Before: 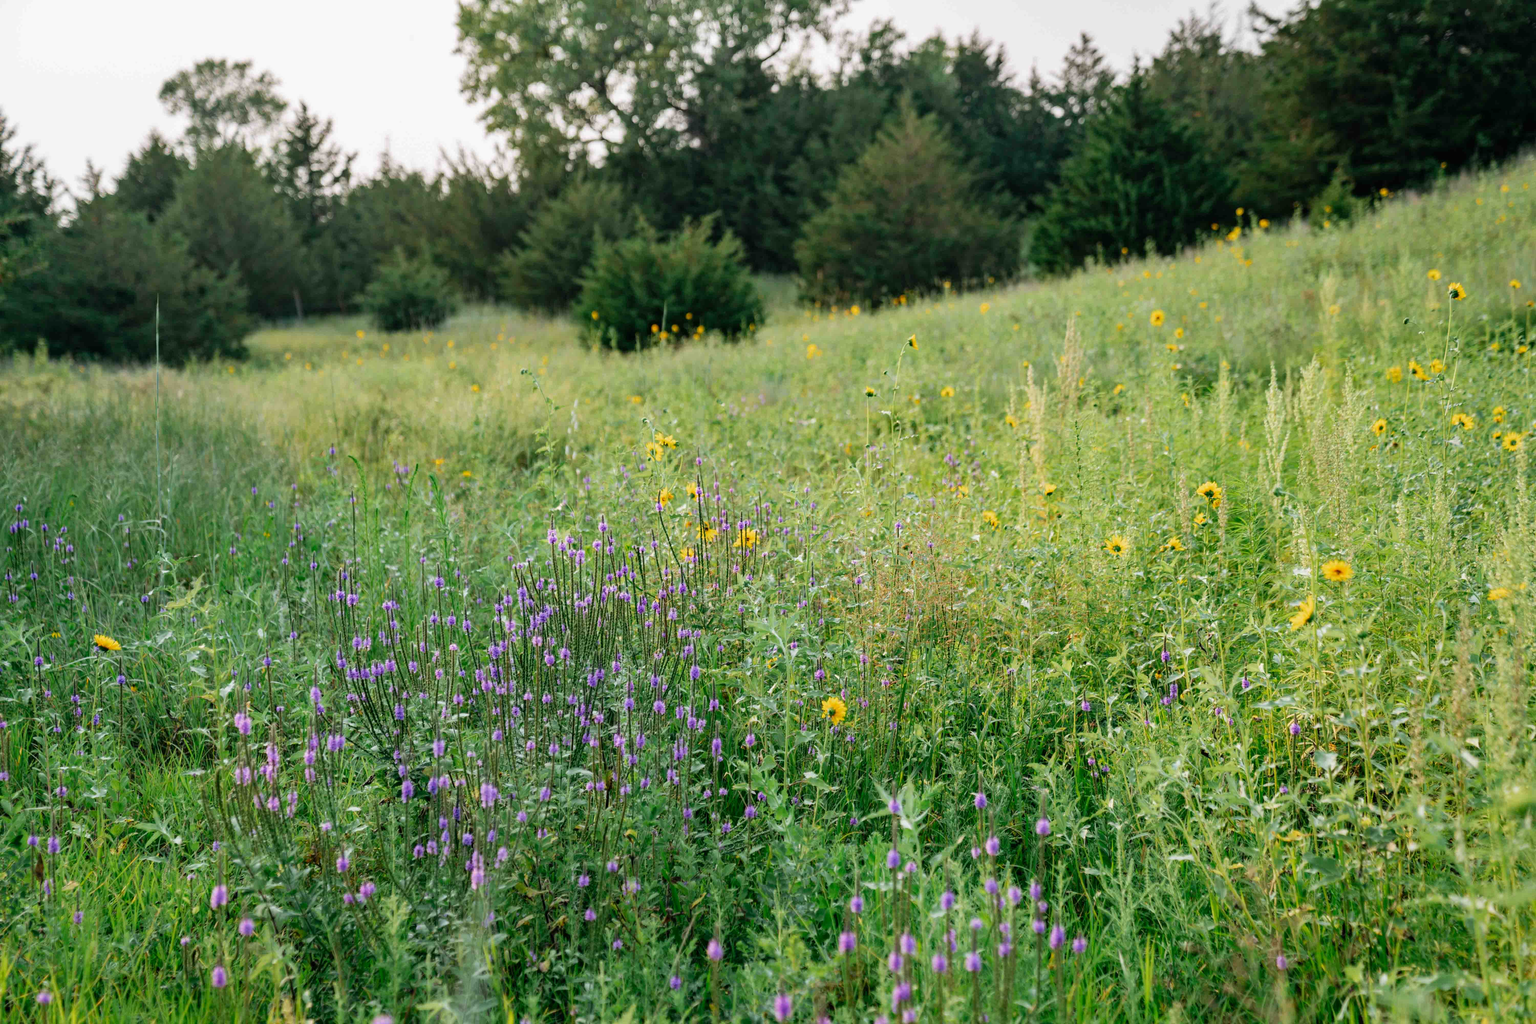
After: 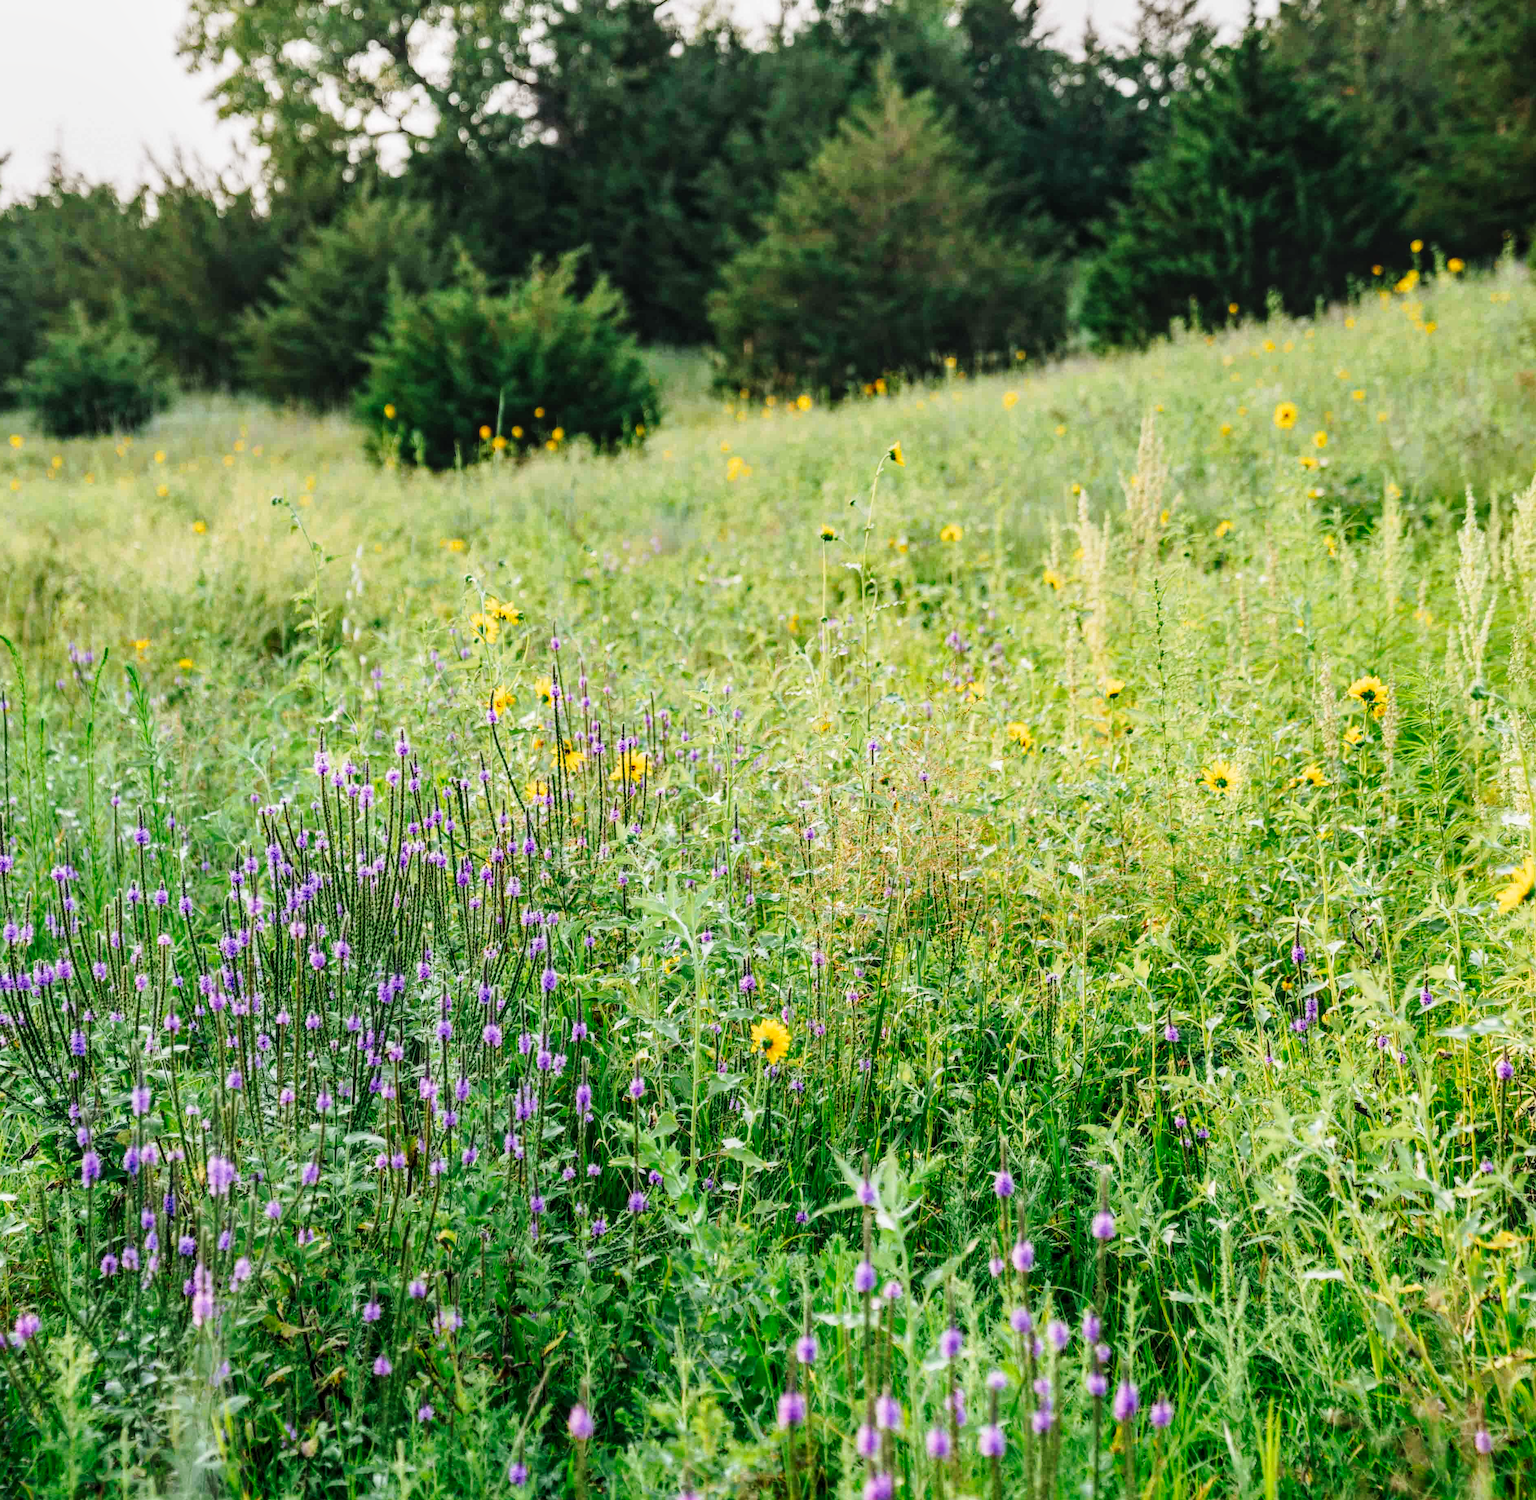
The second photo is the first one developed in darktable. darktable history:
local contrast: on, module defaults
tone curve: curves: ch0 [(0, 0.028) (0.037, 0.05) (0.123, 0.114) (0.19, 0.176) (0.269, 0.27) (0.48, 0.57) (0.595, 0.695) (0.718, 0.823) (0.855, 0.913) (1, 0.982)]; ch1 [(0, 0) (0.243, 0.245) (0.422, 0.415) (0.493, 0.495) (0.508, 0.506) (0.536, 0.538) (0.569, 0.58) (0.611, 0.644) (0.769, 0.807) (1, 1)]; ch2 [(0, 0) (0.249, 0.216) (0.349, 0.321) (0.424, 0.442) (0.476, 0.483) (0.498, 0.499) (0.517, 0.519) (0.532, 0.547) (0.569, 0.608) (0.614, 0.661) (0.706, 0.75) (0.808, 0.809) (0.991, 0.968)], preserve colors none
crop and rotate: left 22.83%, top 5.622%, right 14.377%, bottom 2.333%
color correction: highlights b* 0.05
